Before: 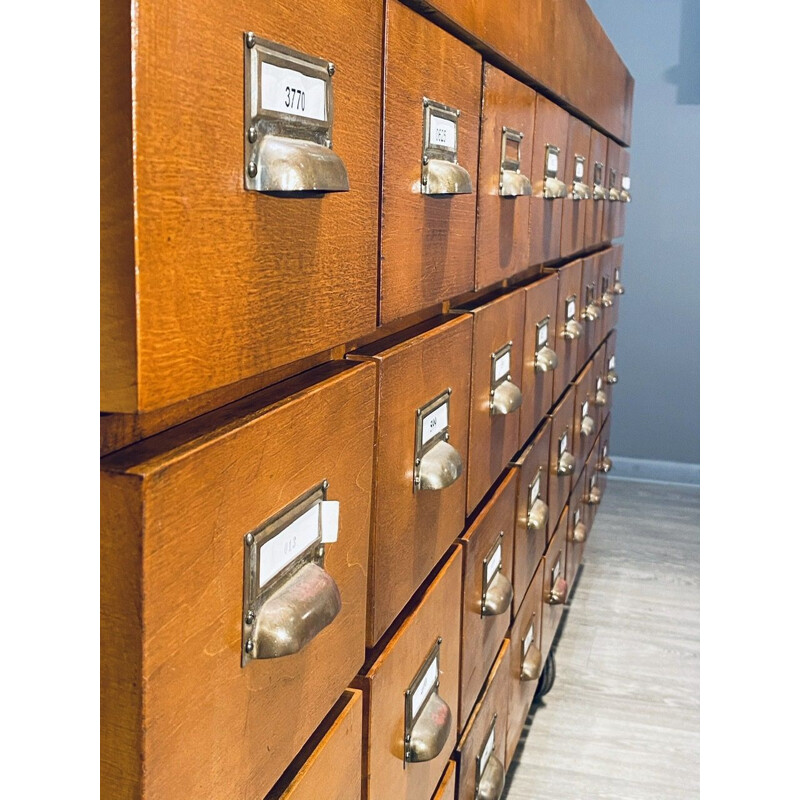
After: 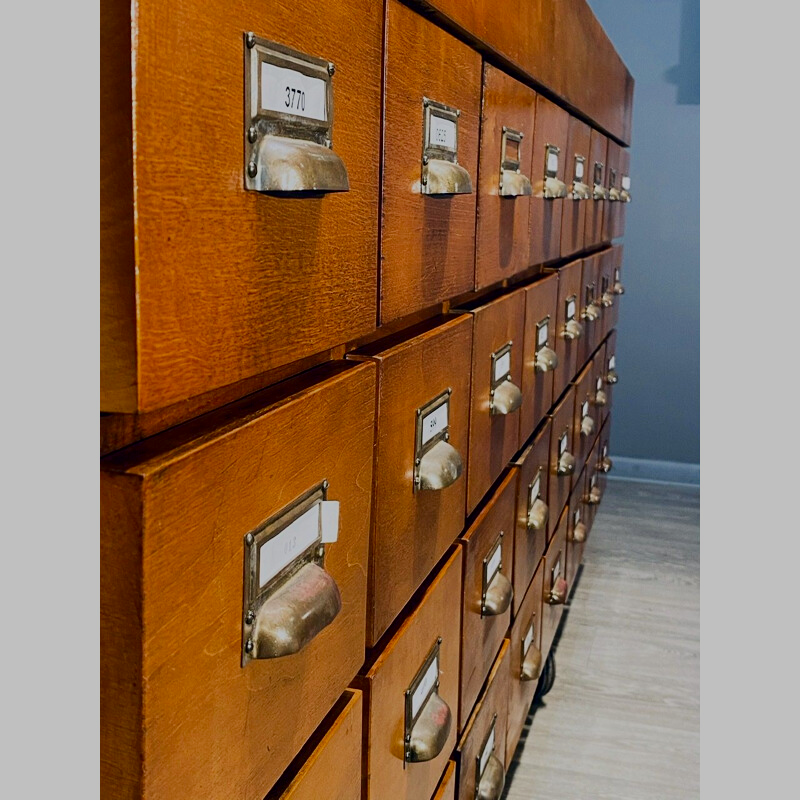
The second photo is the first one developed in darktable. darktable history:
contrast brightness saturation: contrast 0.1, brightness -0.26, saturation 0.14
filmic rgb: black relative exposure -7.15 EV, white relative exposure 5.36 EV, hardness 3.02, color science v6 (2022)
